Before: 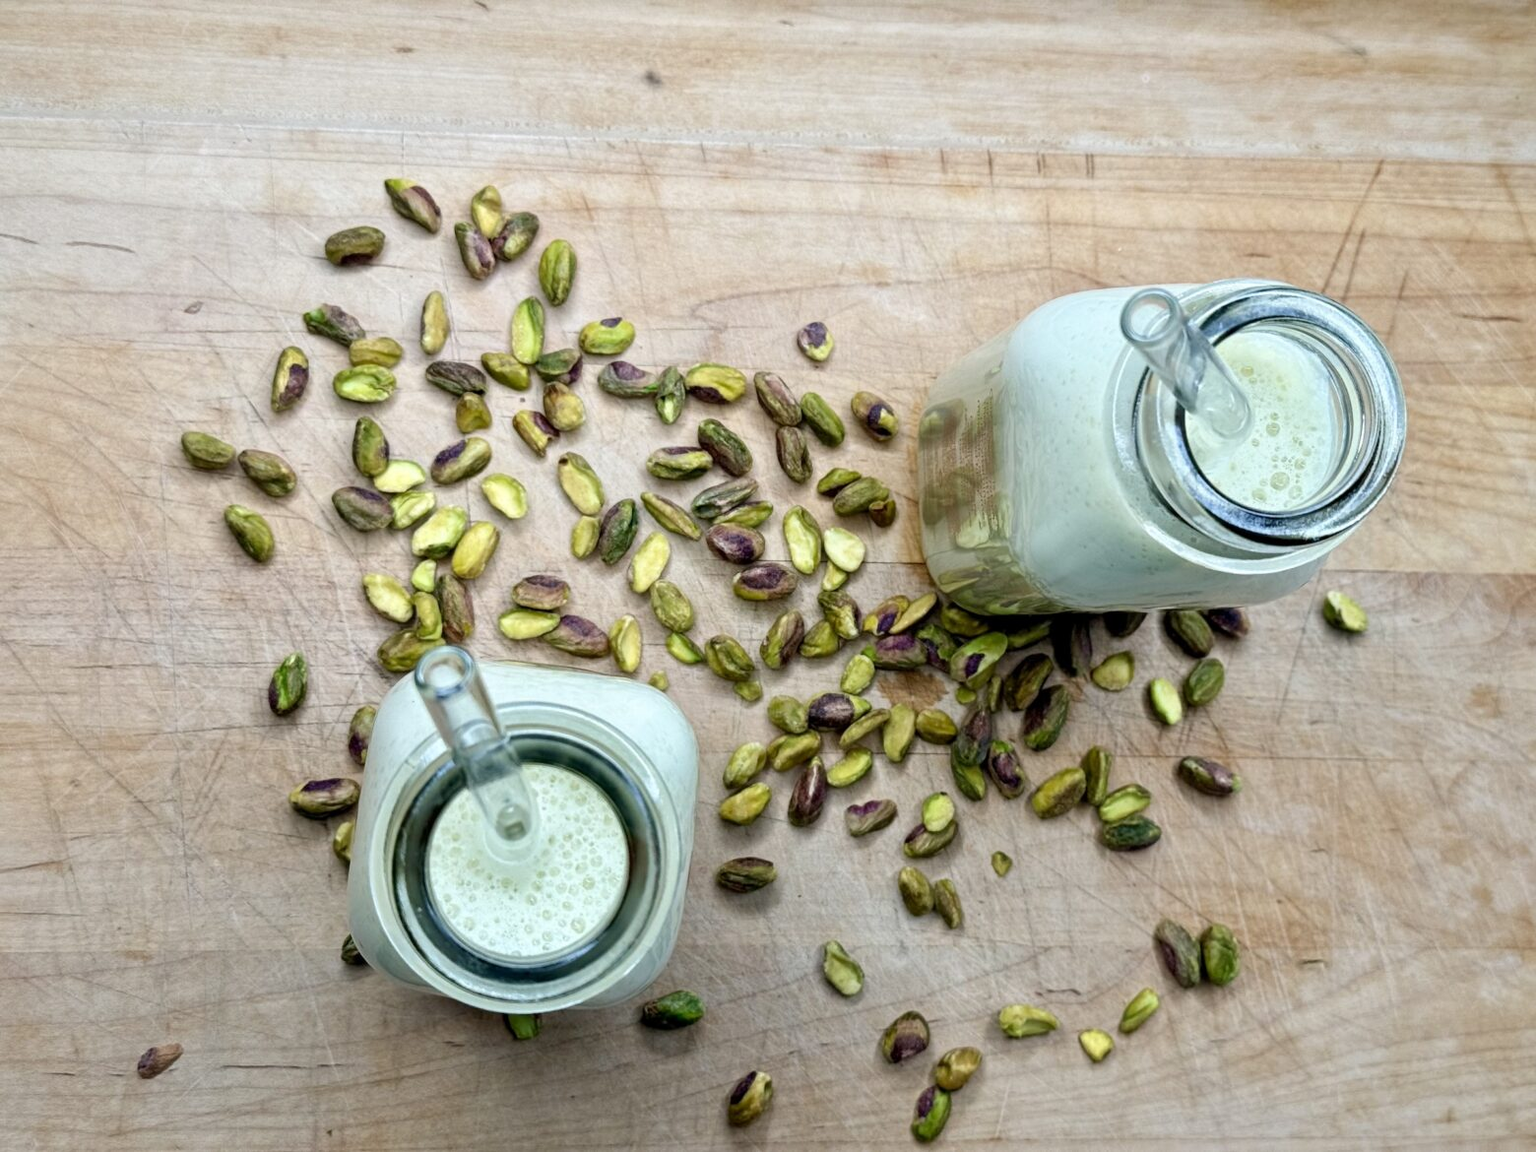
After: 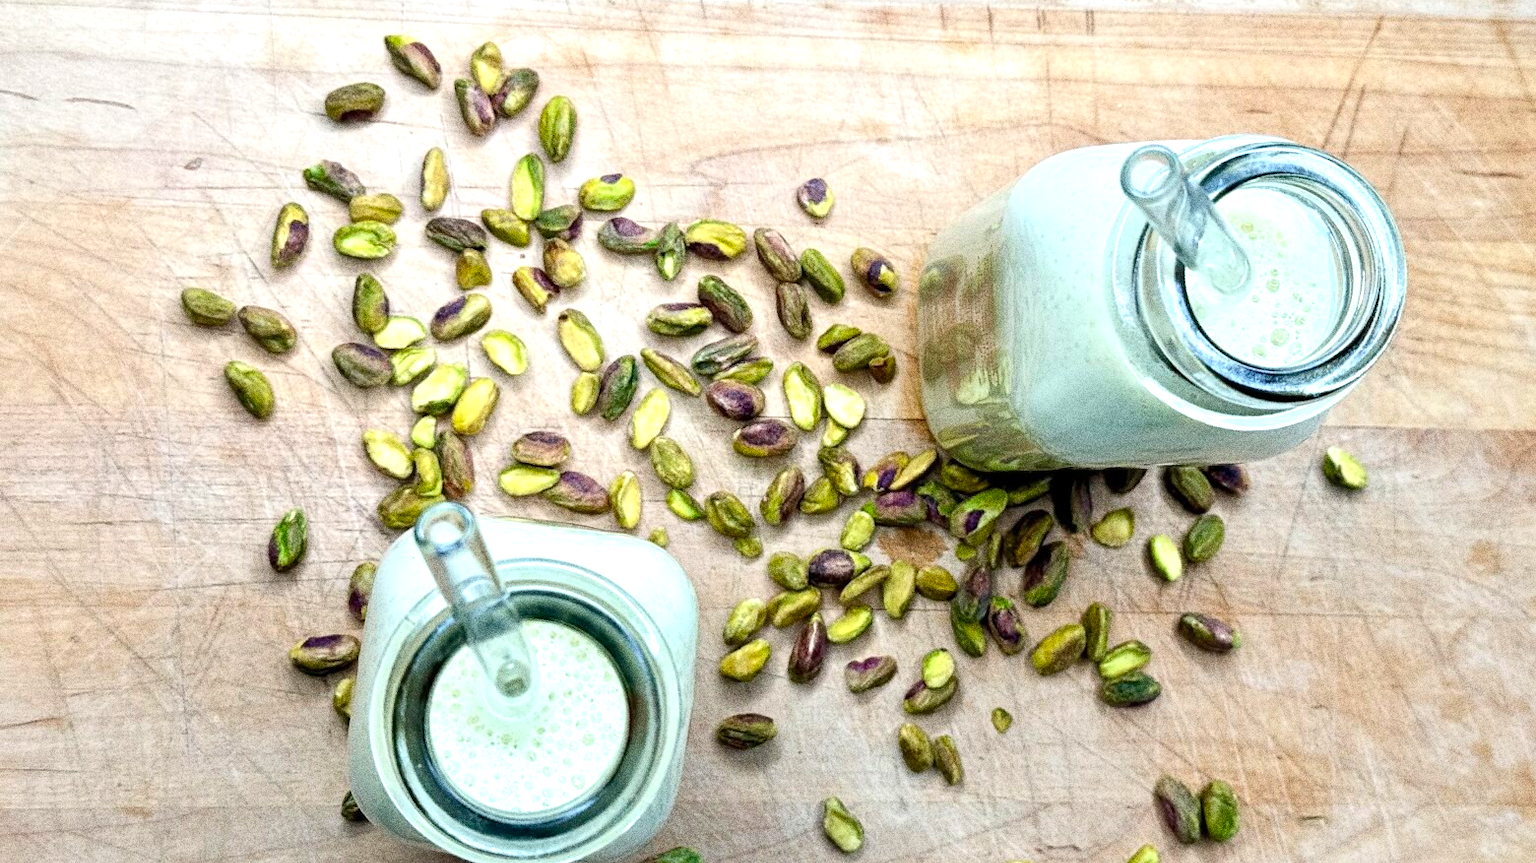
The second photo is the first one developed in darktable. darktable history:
exposure: exposure 0.564 EV, compensate highlight preservation false
color zones: mix -62.47%
crop and rotate: top 12.5%, bottom 12.5%
grain: coarseness 10.62 ISO, strength 55.56%
